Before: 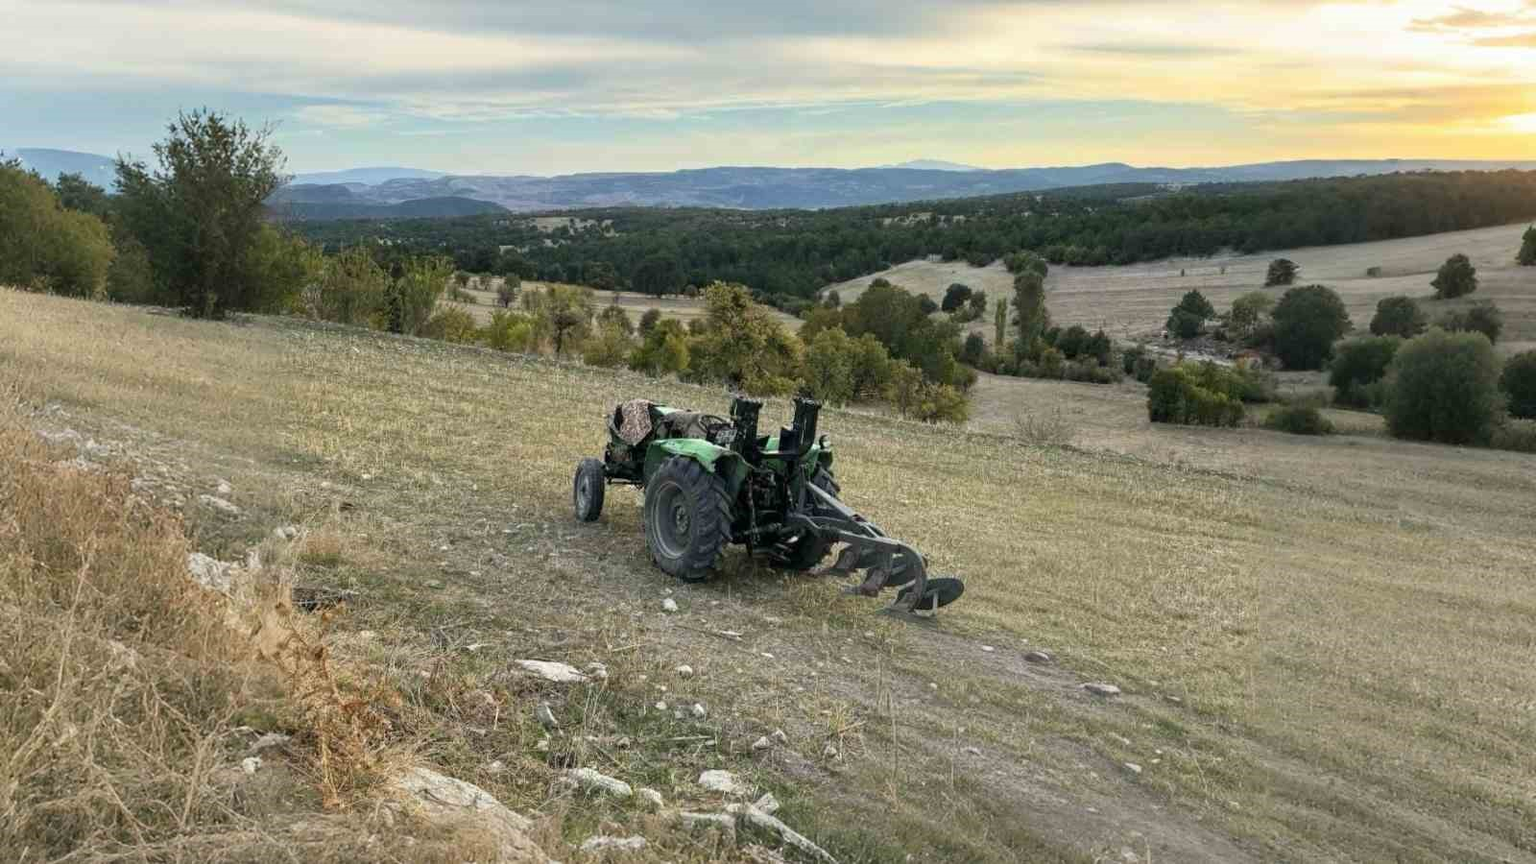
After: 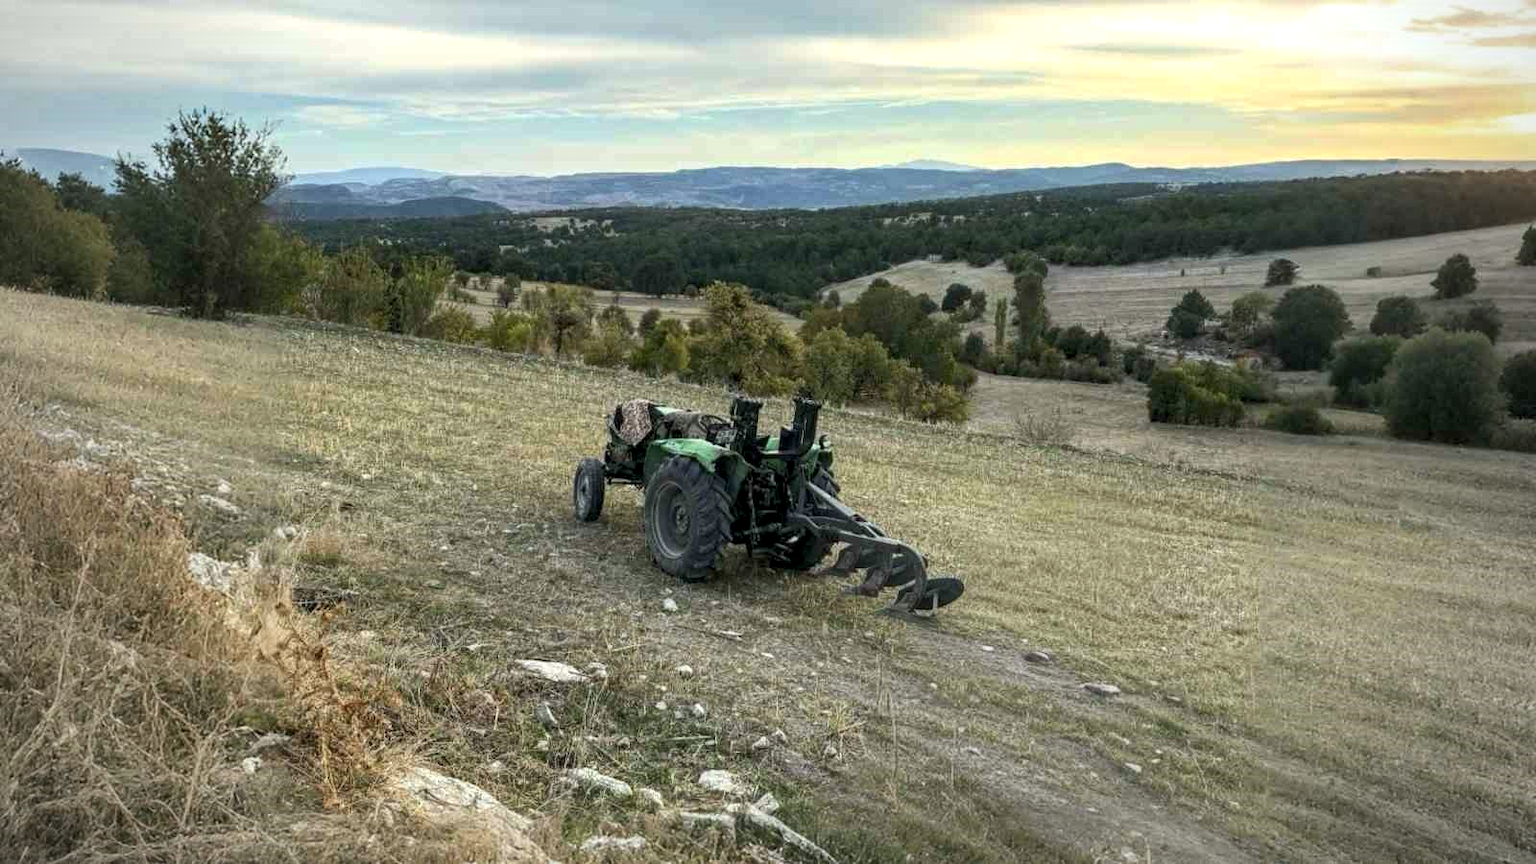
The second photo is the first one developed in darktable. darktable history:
vignetting: unbound false
local contrast: on, module defaults
tone equalizer: -8 EV -0.001 EV, -7 EV 0.001 EV, -6 EV -0.002 EV, -5 EV -0.003 EV, -4 EV -0.062 EV, -3 EV -0.222 EV, -2 EV -0.267 EV, -1 EV 0.105 EV, +0 EV 0.303 EV
white balance: red 0.978, blue 0.999
